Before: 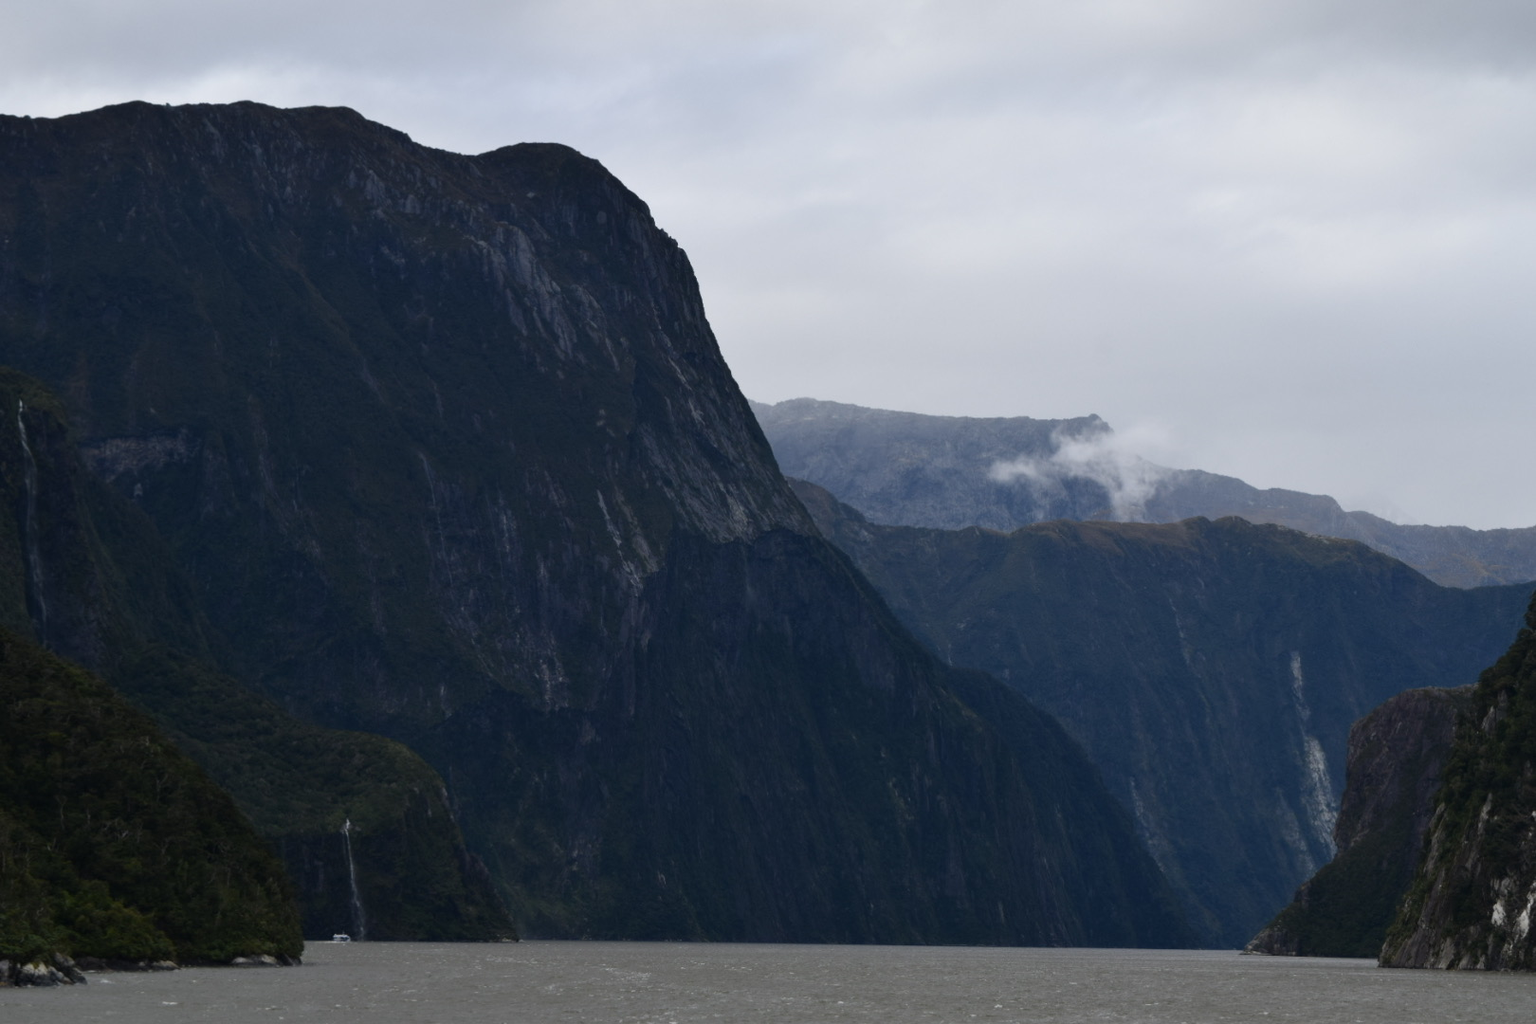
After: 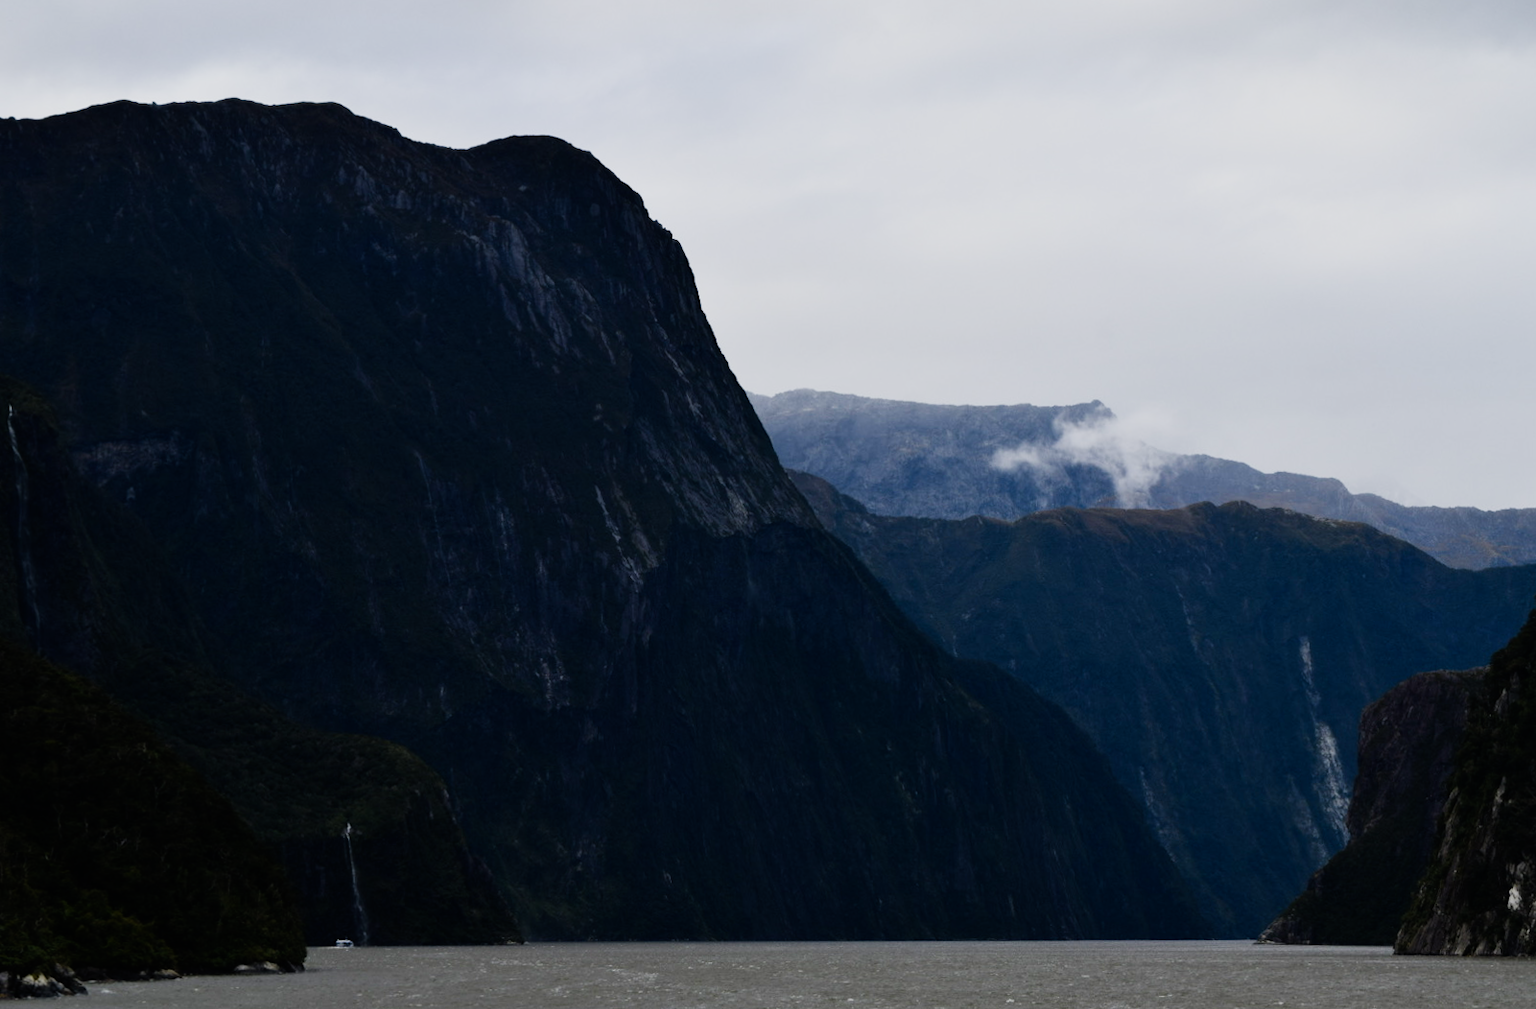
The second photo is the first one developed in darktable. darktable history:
rotate and perspective: rotation -1°, crop left 0.011, crop right 0.989, crop top 0.025, crop bottom 0.975
tone equalizer: on, module defaults
sigmoid: contrast 1.8
